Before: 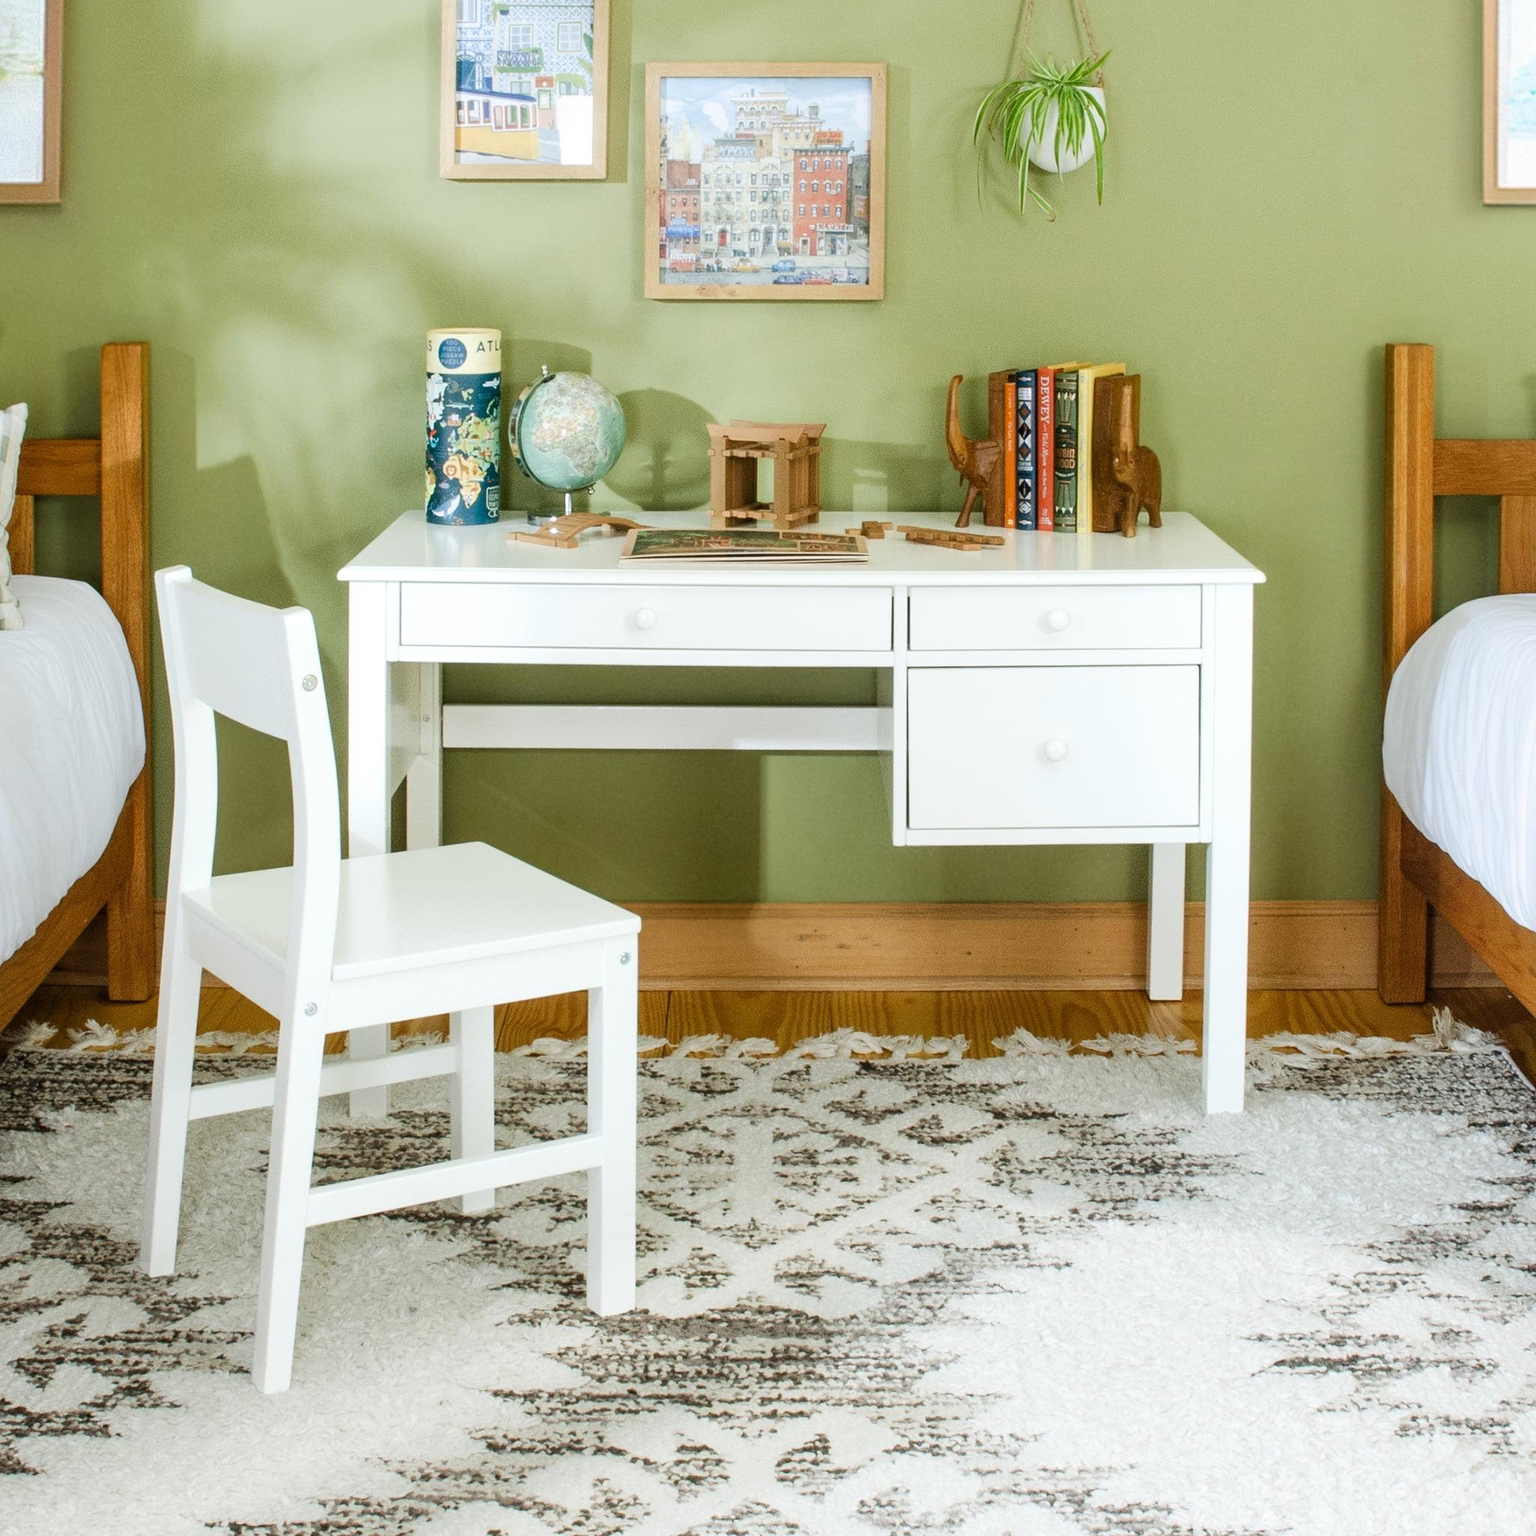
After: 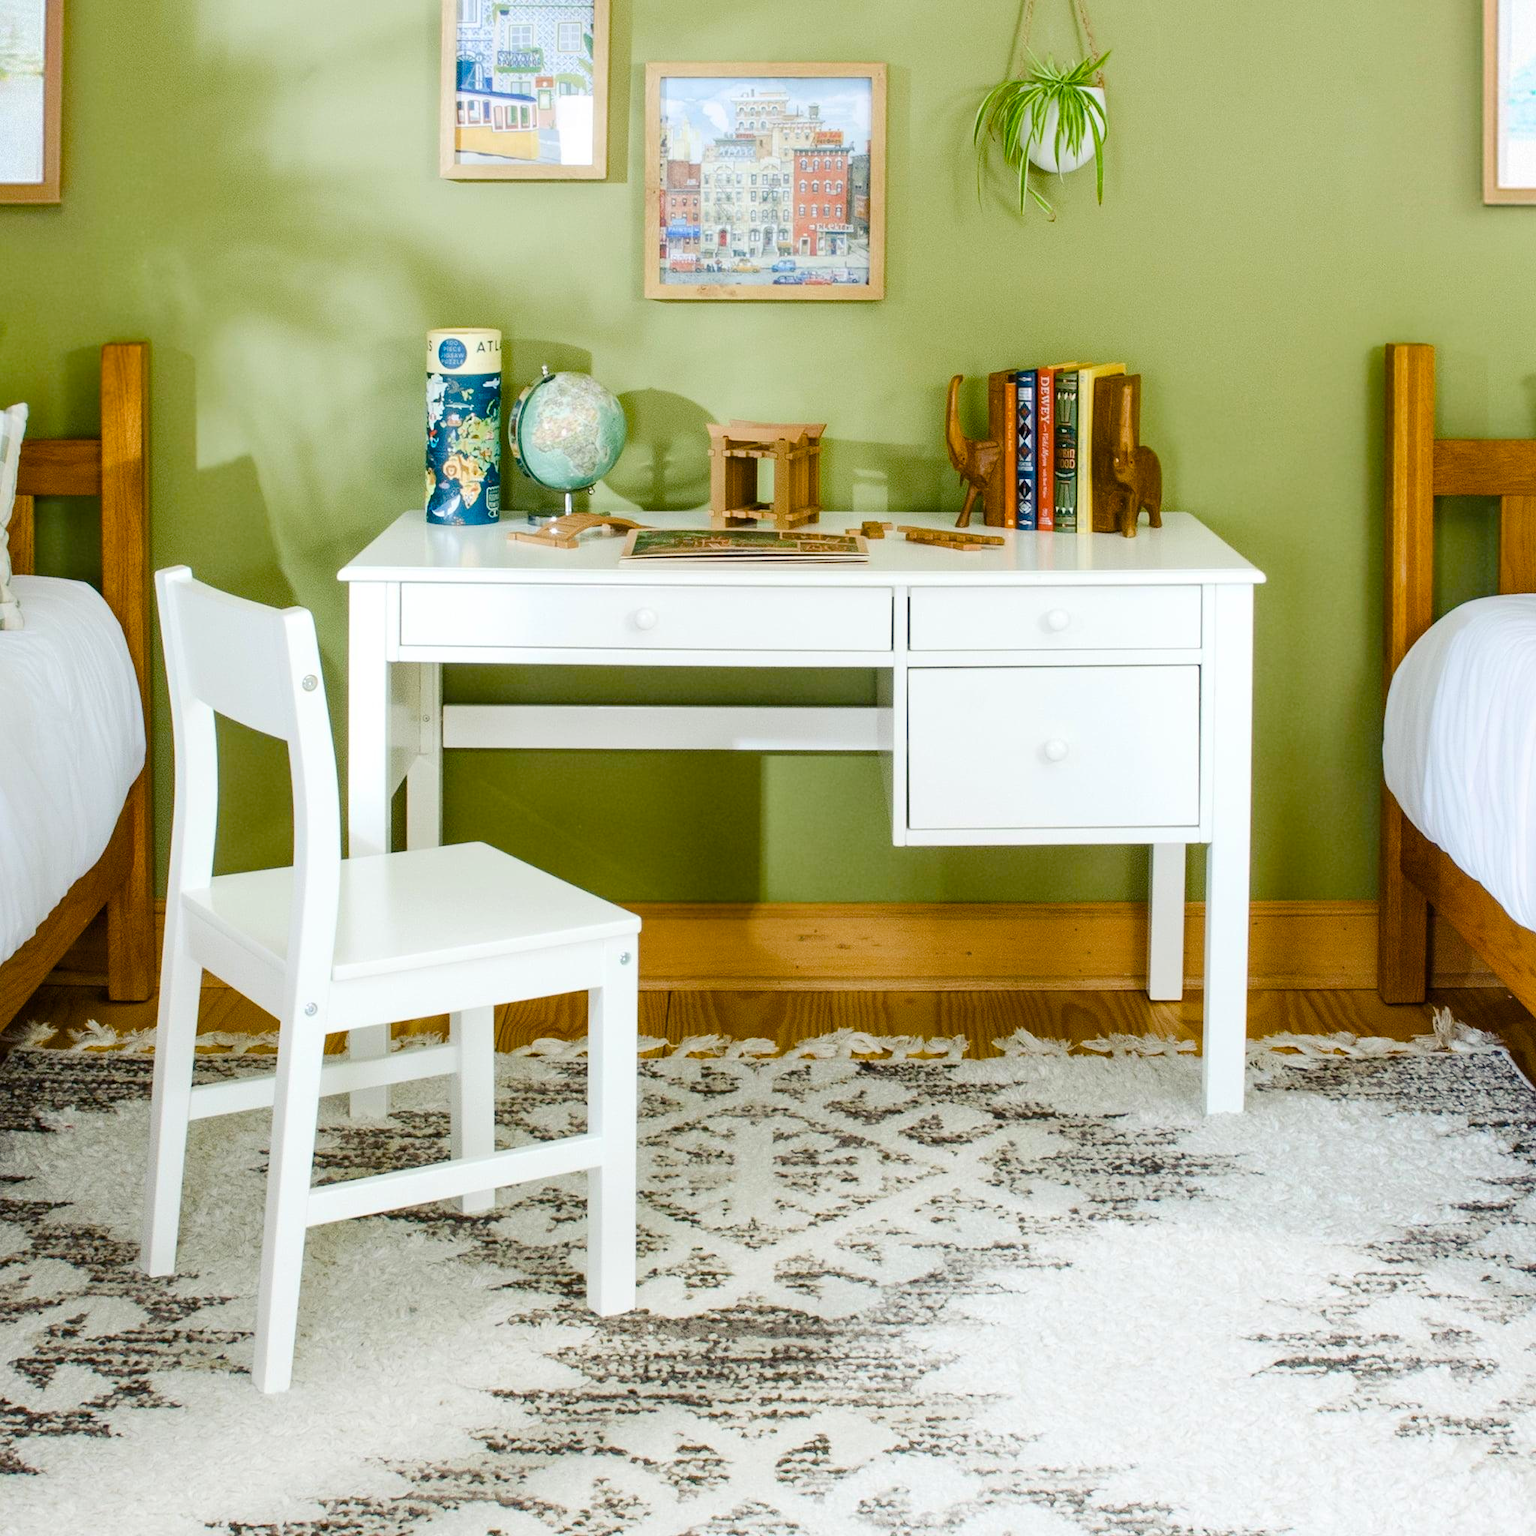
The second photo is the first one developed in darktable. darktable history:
color zones: curves: ch1 [(0, 0.469) (0.01, 0.469) (0.12, 0.446) (0.248, 0.469) (0.5, 0.5) (0.748, 0.5) (0.99, 0.469) (1, 0.469)]
color balance rgb: shadows lift › luminance -21.458%, shadows lift › chroma 6.645%, shadows lift › hue 267.98°, perceptual saturation grading › global saturation 45.997%, perceptual saturation grading › highlights -25.718%, perceptual saturation grading › shadows 49.884%
